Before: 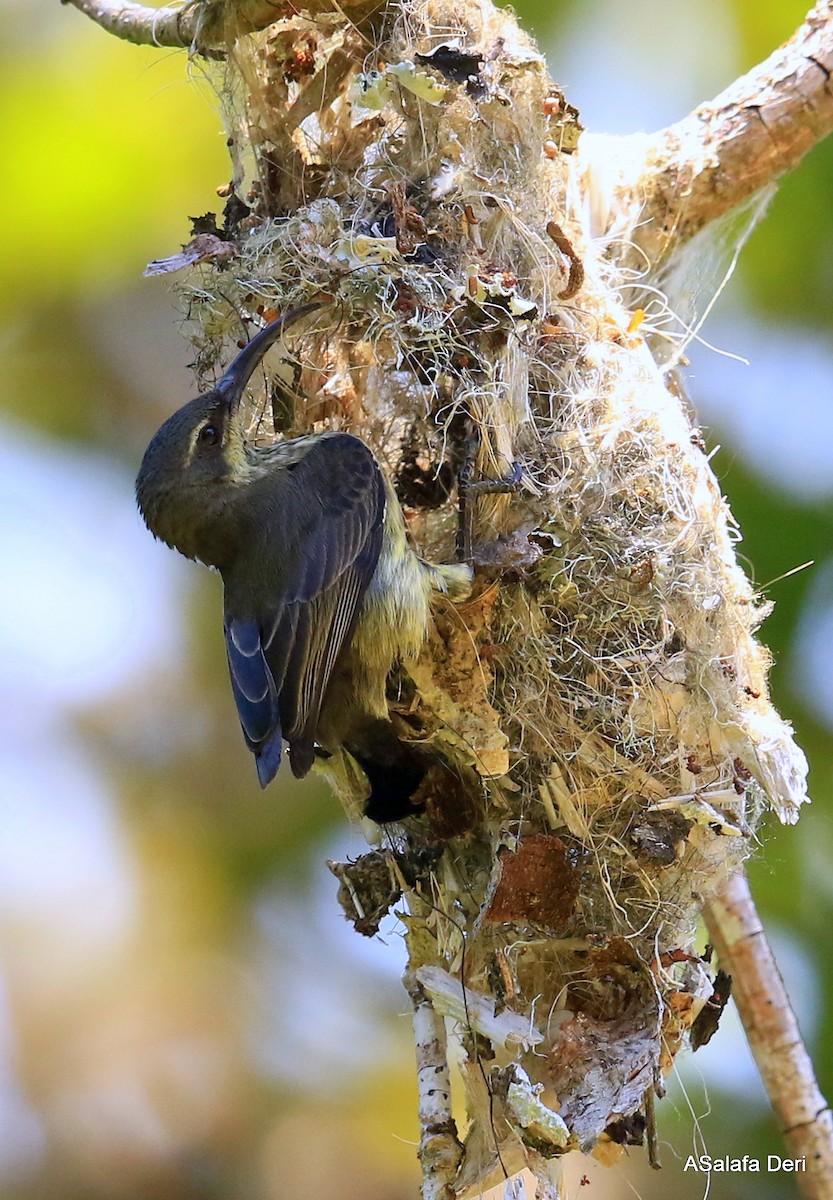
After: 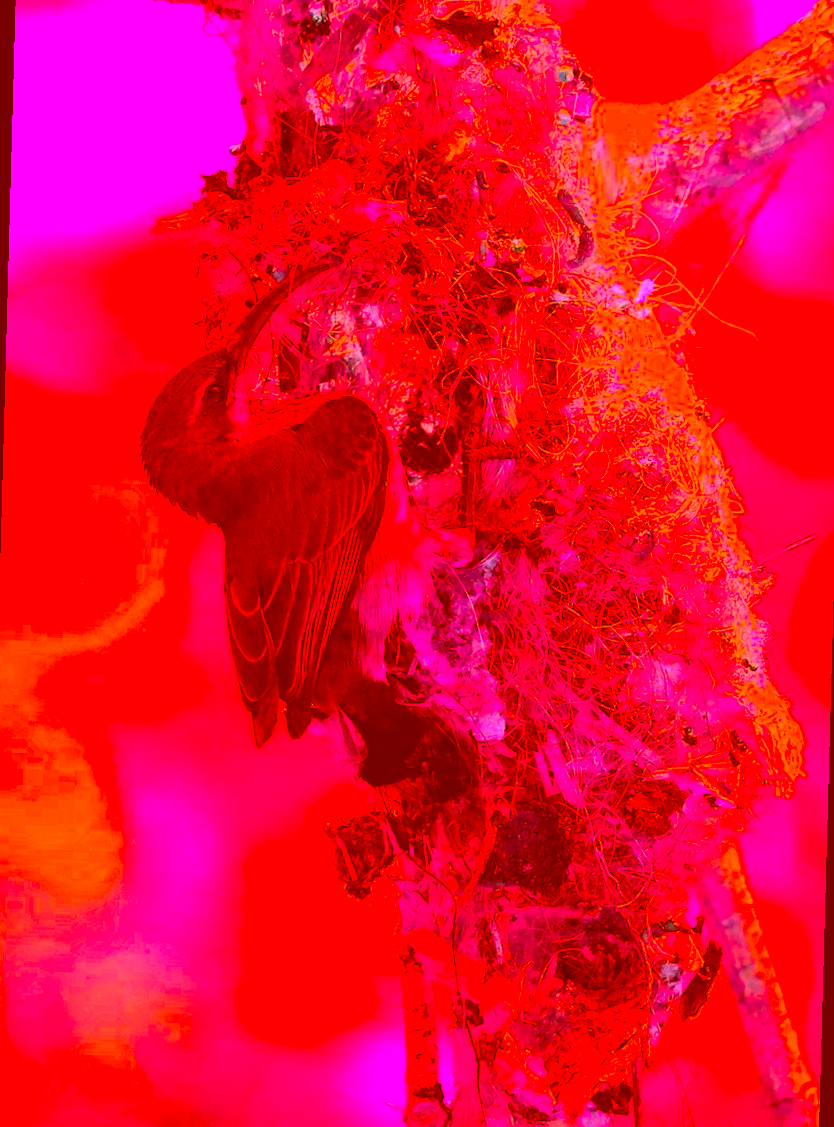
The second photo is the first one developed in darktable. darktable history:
color correction: highlights a* -39.68, highlights b* -40, shadows a* -40, shadows b* -40, saturation -3
rotate and perspective: rotation 1.57°, crop left 0.018, crop right 0.982, crop top 0.039, crop bottom 0.961
local contrast: highlights 100%, shadows 100%, detail 120%, midtone range 0.2
